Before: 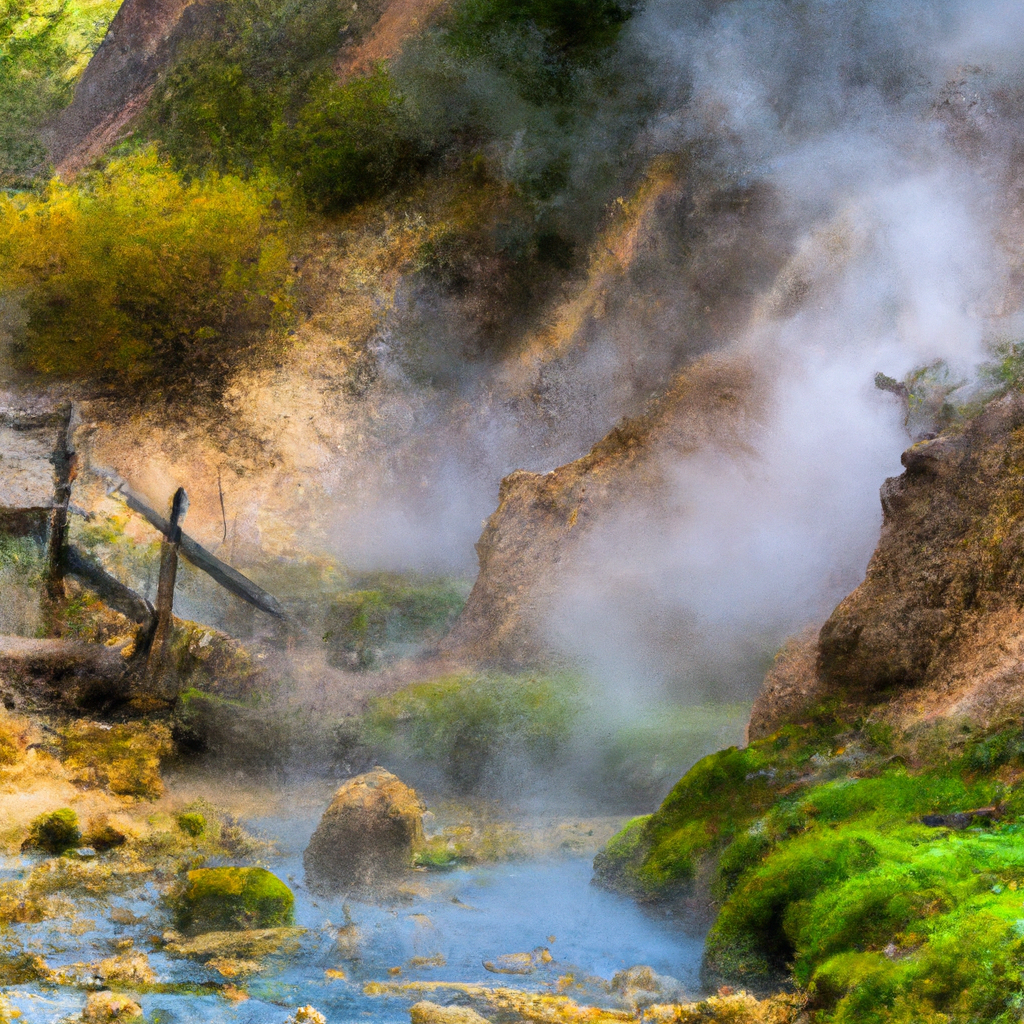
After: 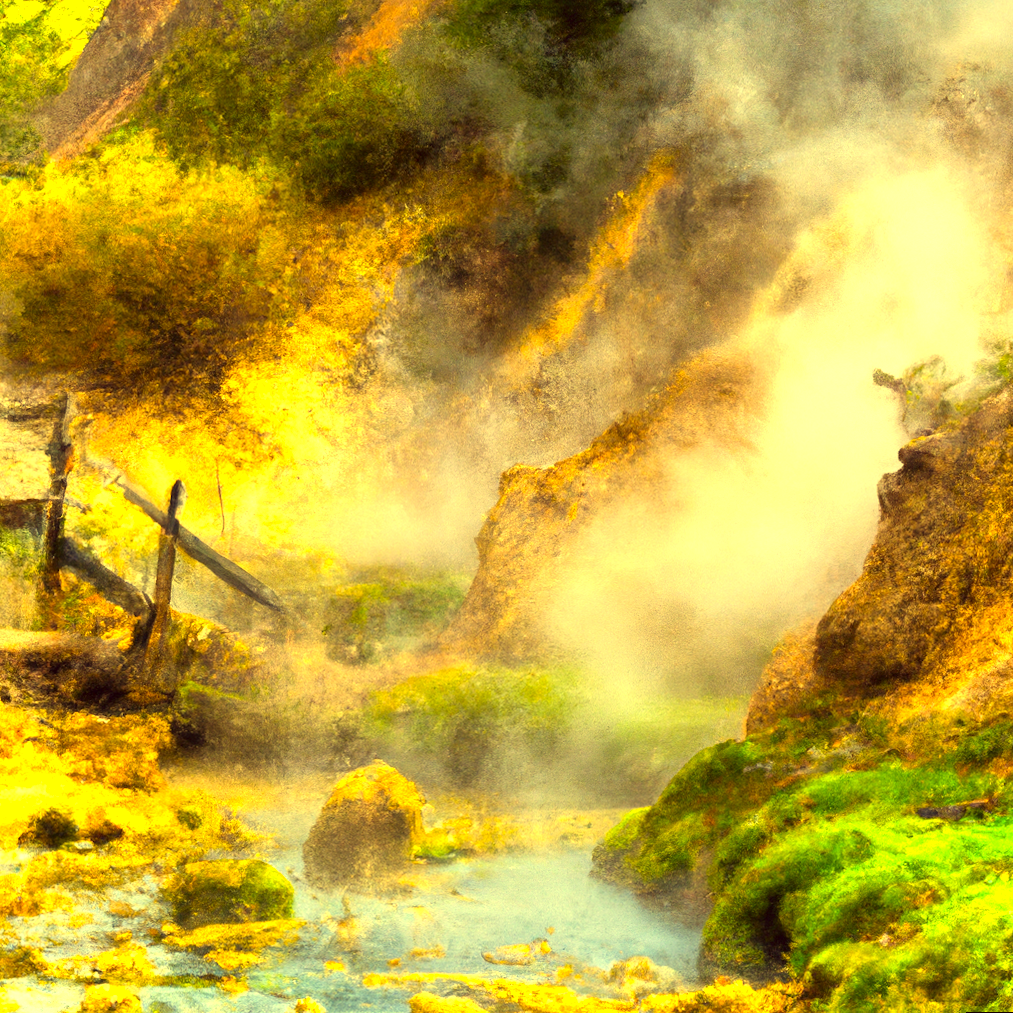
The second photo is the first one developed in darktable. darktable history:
color correction: highlights a* -0.482, highlights b* 40, shadows a* 9.8, shadows b* -0.161
exposure: exposure 1.137 EV, compensate highlight preservation false
white balance: red 1.08, blue 0.791
rotate and perspective: rotation 0.174°, lens shift (vertical) 0.013, lens shift (horizontal) 0.019, shear 0.001, automatic cropping original format, crop left 0.007, crop right 0.991, crop top 0.016, crop bottom 0.997
